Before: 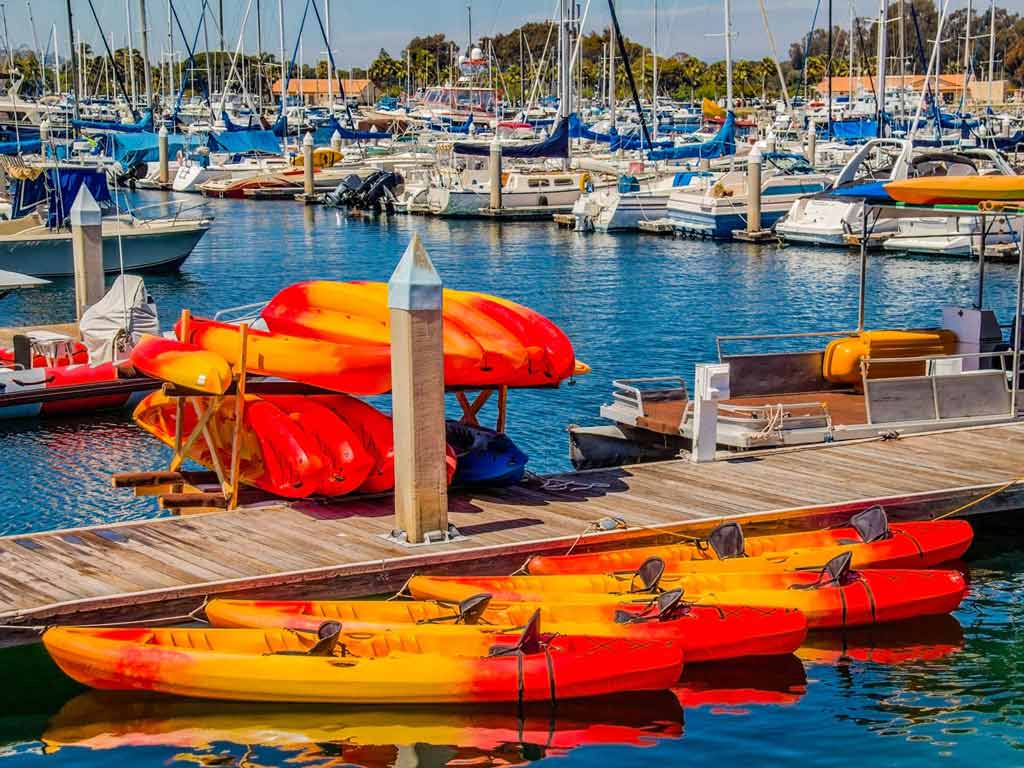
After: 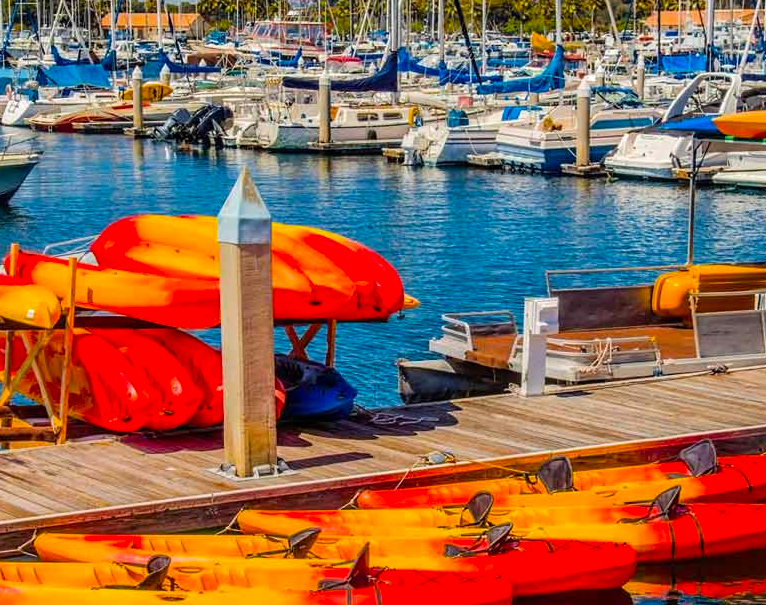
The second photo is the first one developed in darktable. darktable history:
color balance: output saturation 120%
crop: left 16.768%, top 8.653%, right 8.362%, bottom 12.485%
